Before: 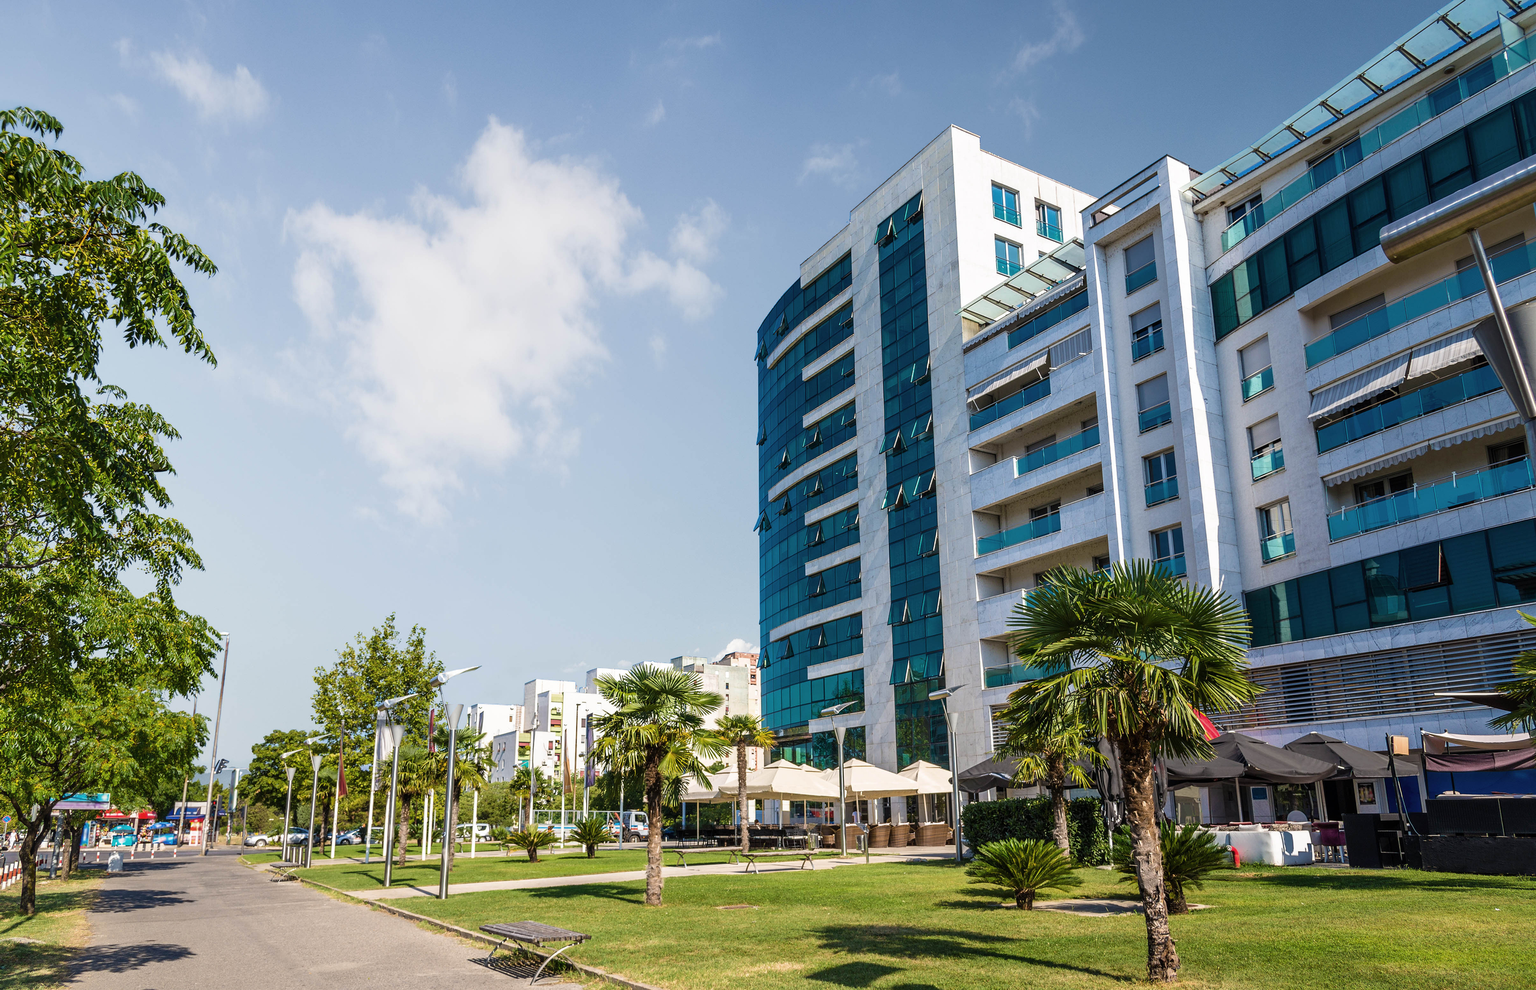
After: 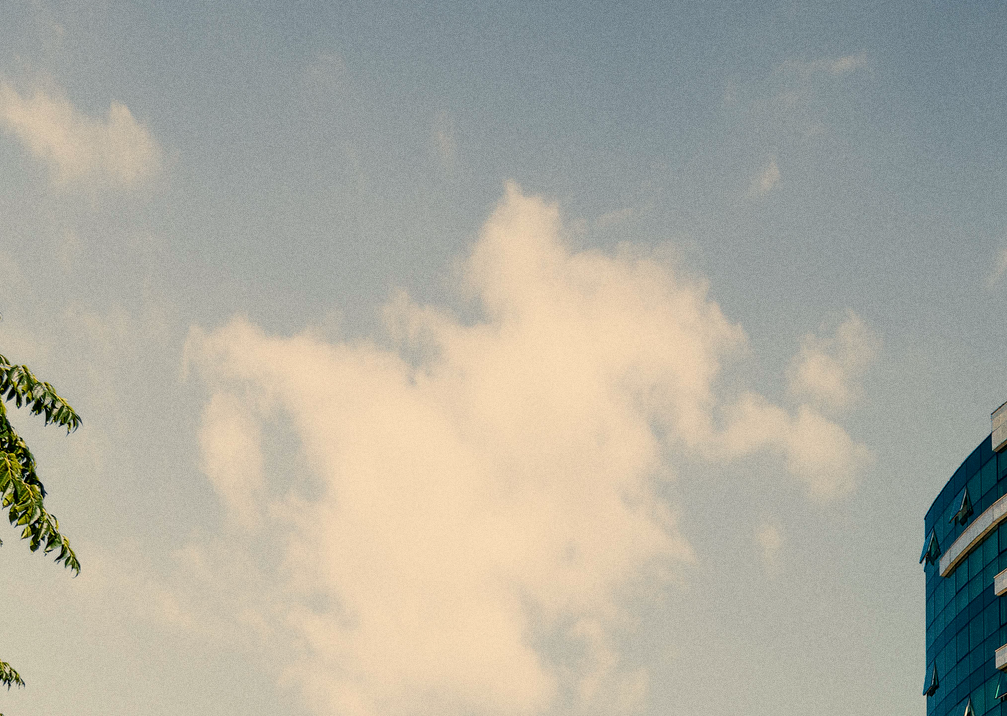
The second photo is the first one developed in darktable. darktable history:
white balance: red 1.123, blue 0.83
crop and rotate: left 10.817%, top 0.062%, right 47.194%, bottom 53.626%
exposure: black level correction 0.006, exposure -0.226 EV, compensate highlight preservation false
grain: coarseness 0.09 ISO
